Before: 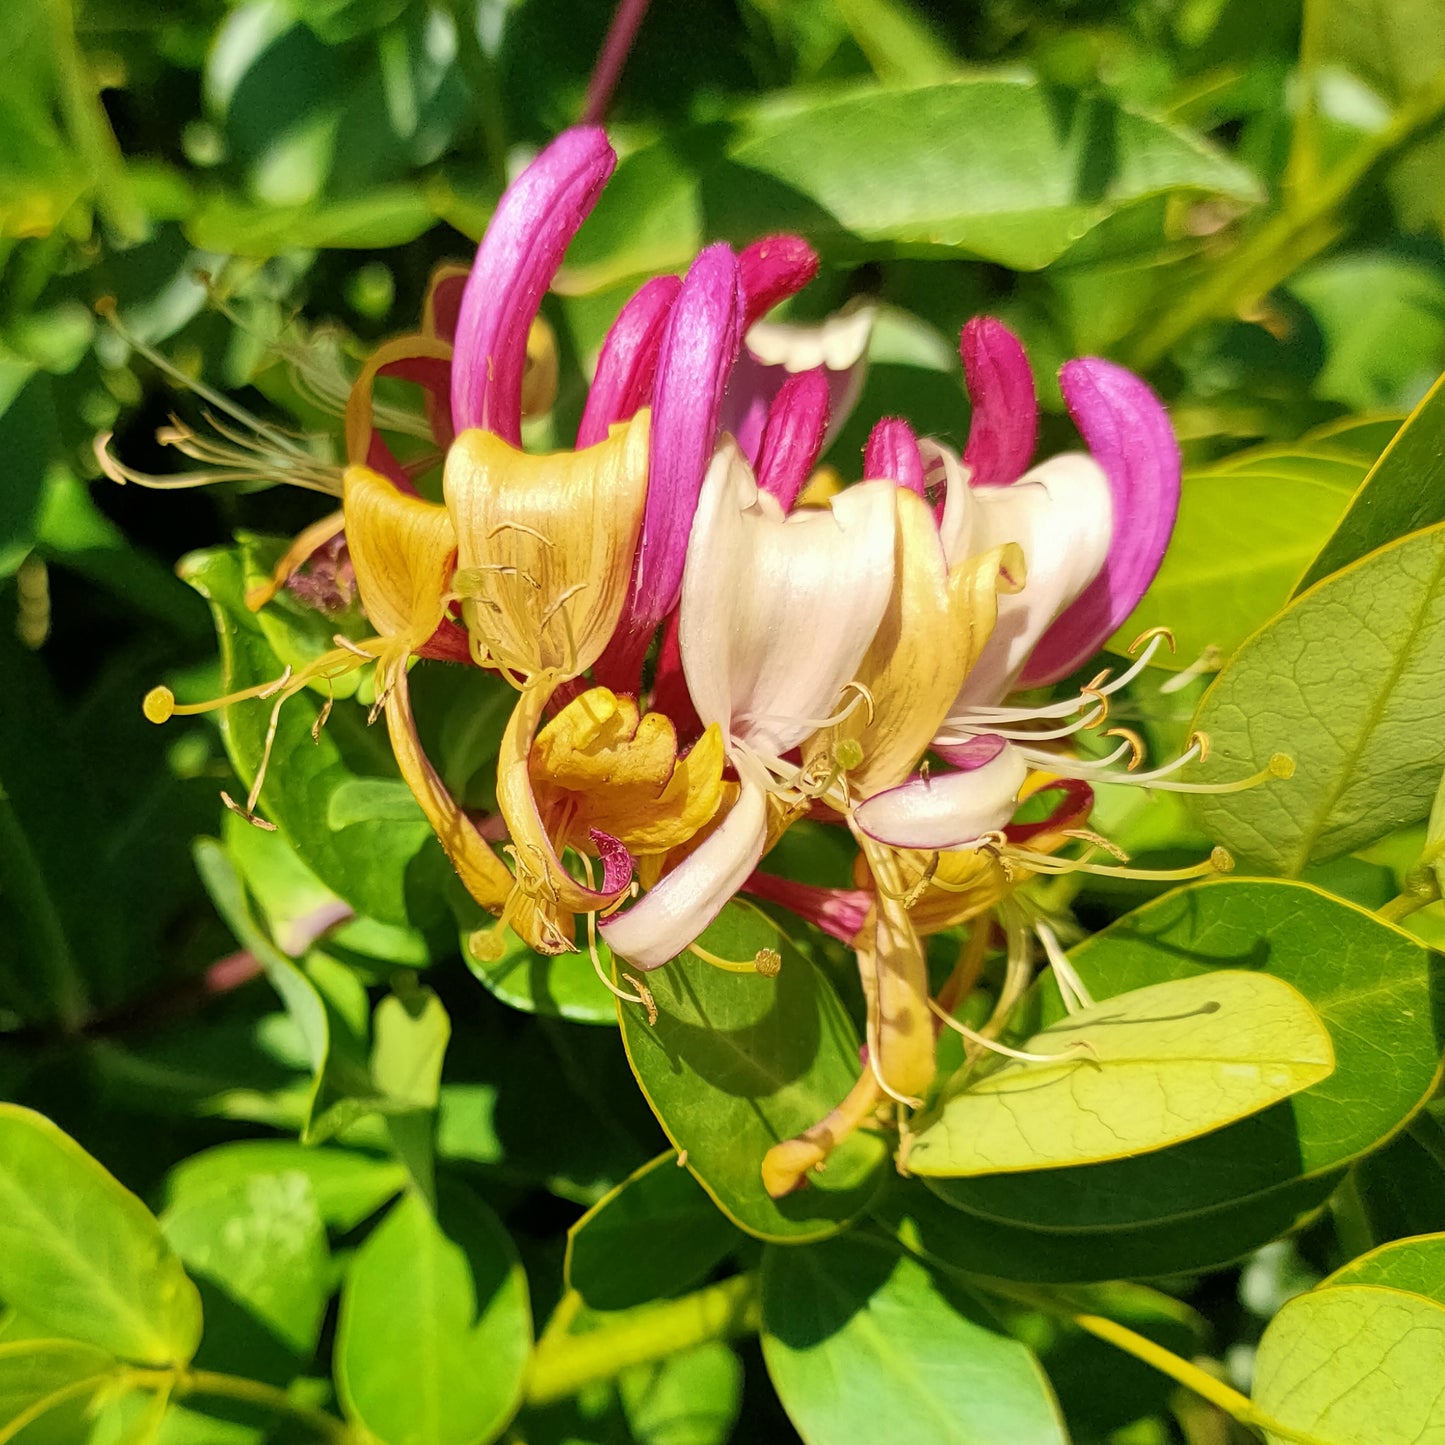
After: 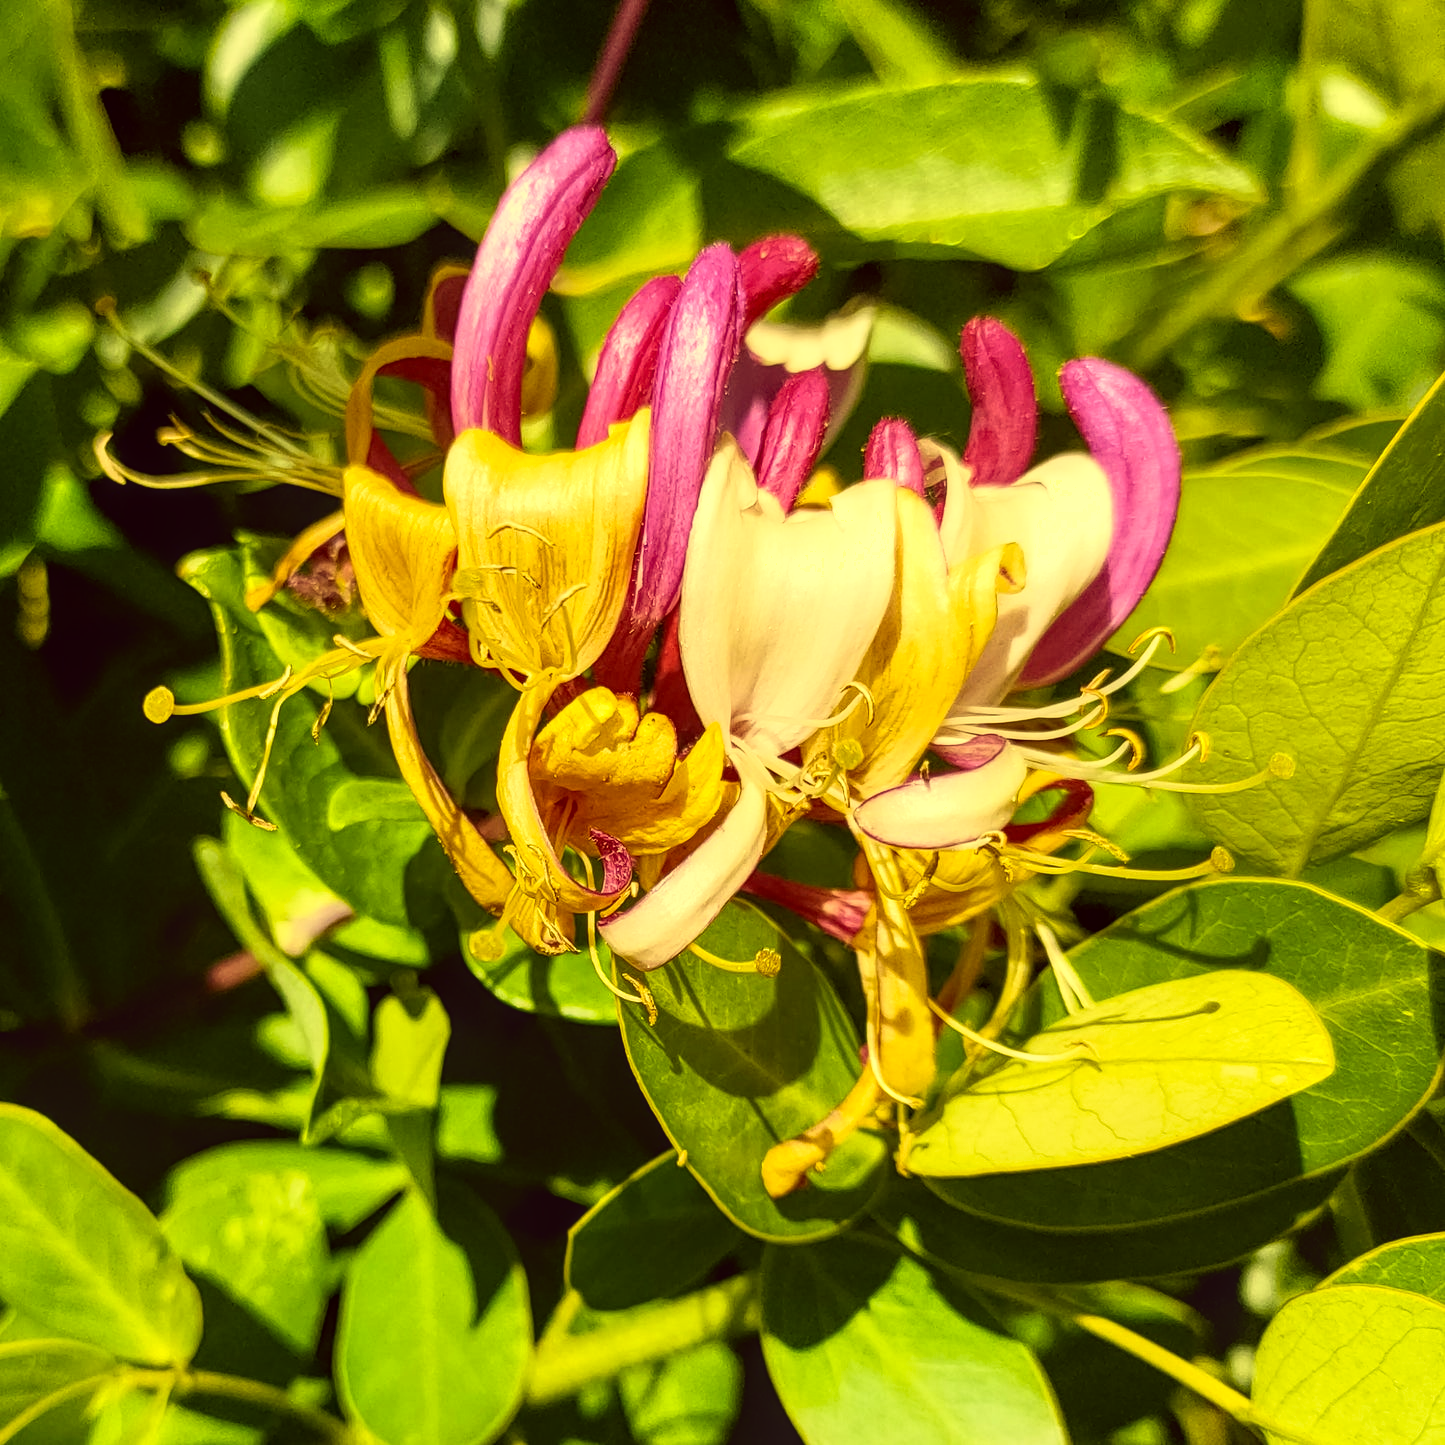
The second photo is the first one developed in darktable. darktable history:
tone equalizer: -8 EV -0.409 EV, -7 EV -0.421 EV, -6 EV -0.294 EV, -5 EV -0.247 EV, -3 EV 0.193 EV, -2 EV 0.306 EV, -1 EV 0.41 EV, +0 EV 0.397 EV, edges refinement/feathering 500, mask exposure compensation -1.57 EV, preserve details no
shadows and highlights: shadows -63.71, white point adjustment -5.06, highlights 62.13
color correction: highlights a* -0.624, highlights b* 39.72, shadows a* 9.55, shadows b* -0.69
local contrast: on, module defaults
contrast brightness saturation: contrast -0.097, saturation -0.088
